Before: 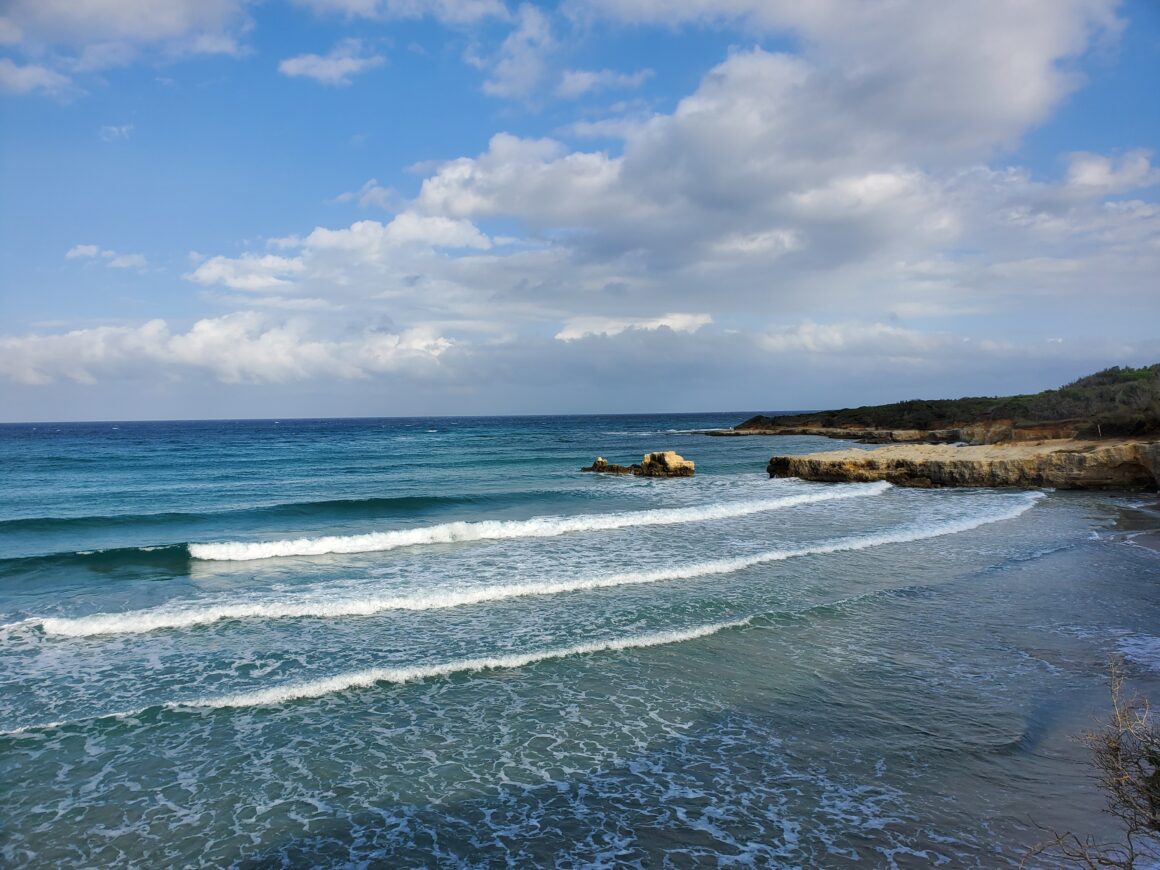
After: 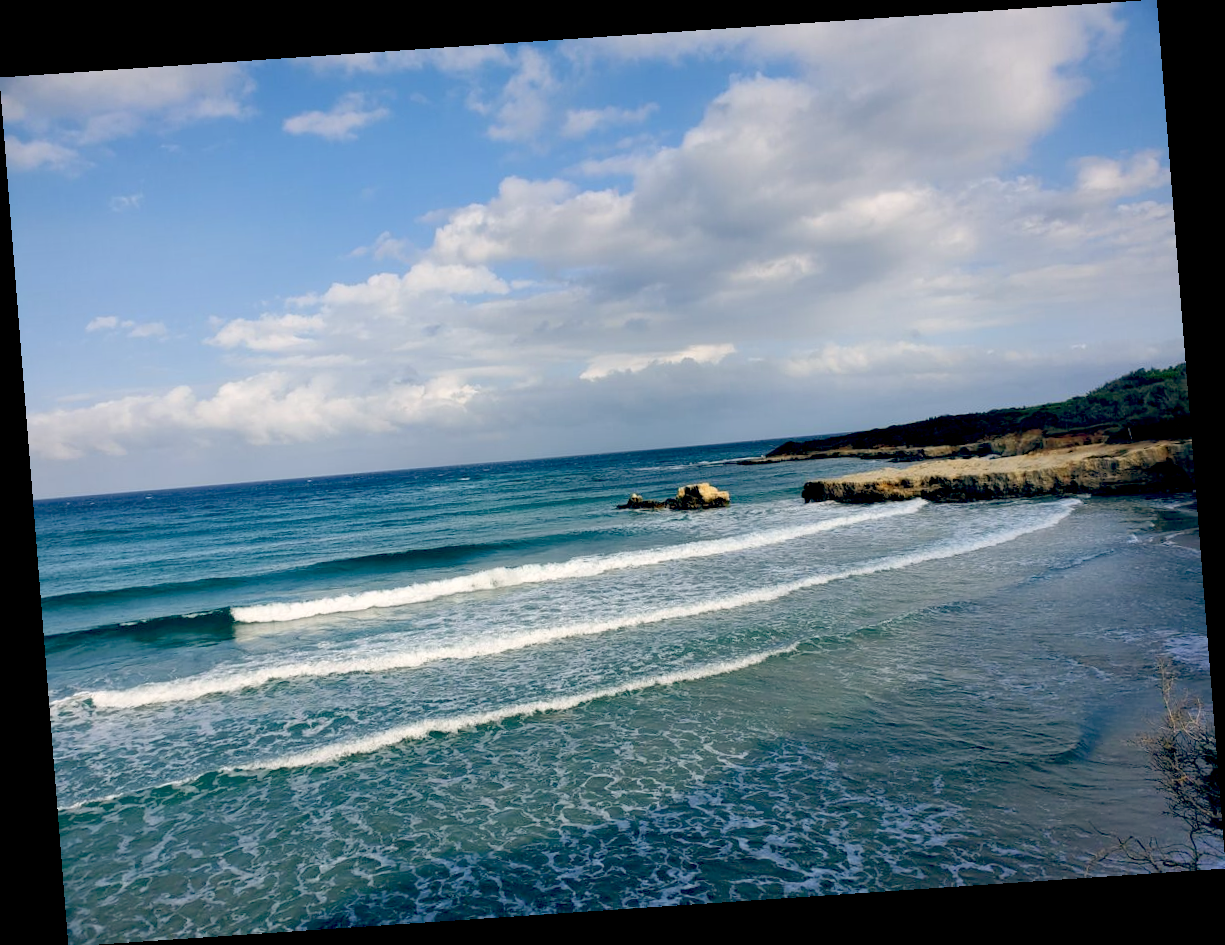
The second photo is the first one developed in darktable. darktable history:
rotate and perspective: rotation -4.2°, shear 0.006, automatic cropping off
color balance: lift [0.975, 0.993, 1, 1.015], gamma [1.1, 1, 1, 0.945], gain [1, 1.04, 1, 0.95]
shadows and highlights: shadows 0, highlights 40
